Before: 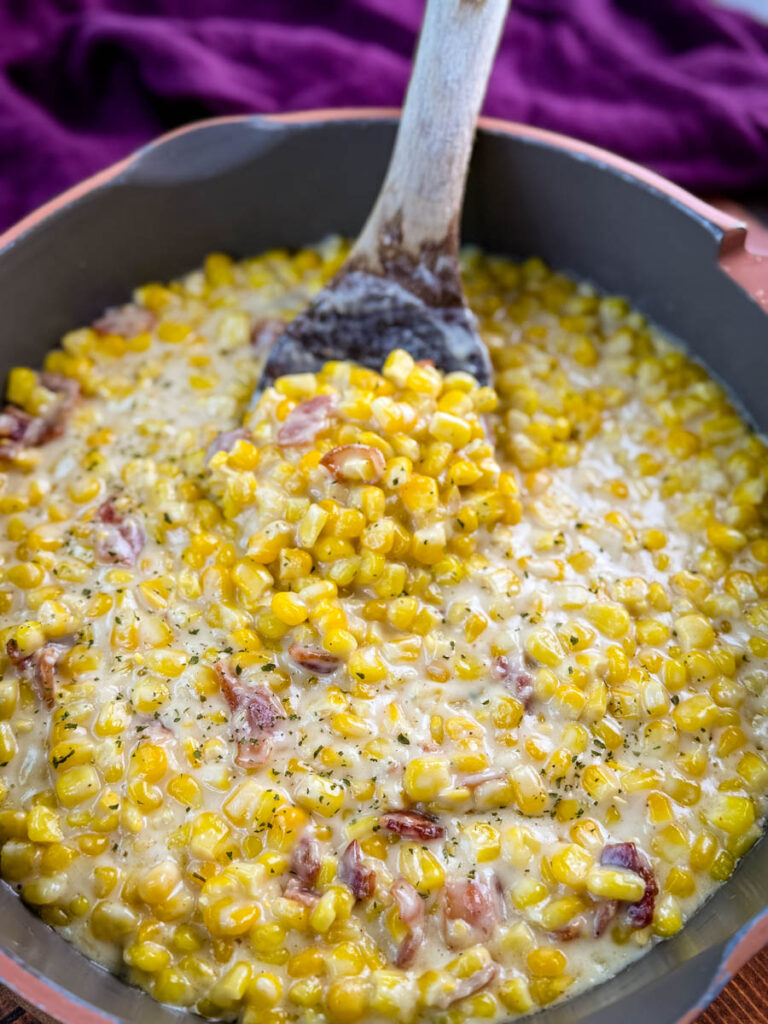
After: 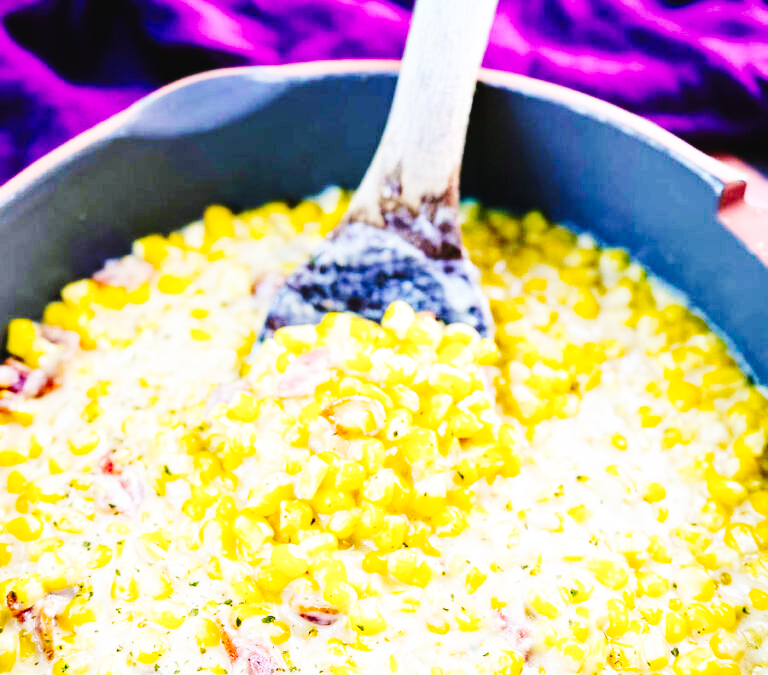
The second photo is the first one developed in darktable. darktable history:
crop and rotate: top 4.727%, bottom 29.274%
color balance rgb: shadows lift › chroma 7.462%, shadows lift › hue 246.34°, perceptual saturation grading › global saturation 9.579%
velvia: on, module defaults
tone curve: curves: ch0 [(0, 0.026) (0.146, 0.158) (0.272, 0.34) (0.453, 0.627) (0.687, 0.829) (1, 1)], preserve colors none
base curve: curves: ch0 [(0, 0) (0.007, 0.004) (0.027, 0.03) (0.046, 0.07) (0.207, 0.54) (0.442, 0.872) (0.673, 0.972) (1, 1)], preserve colors none
